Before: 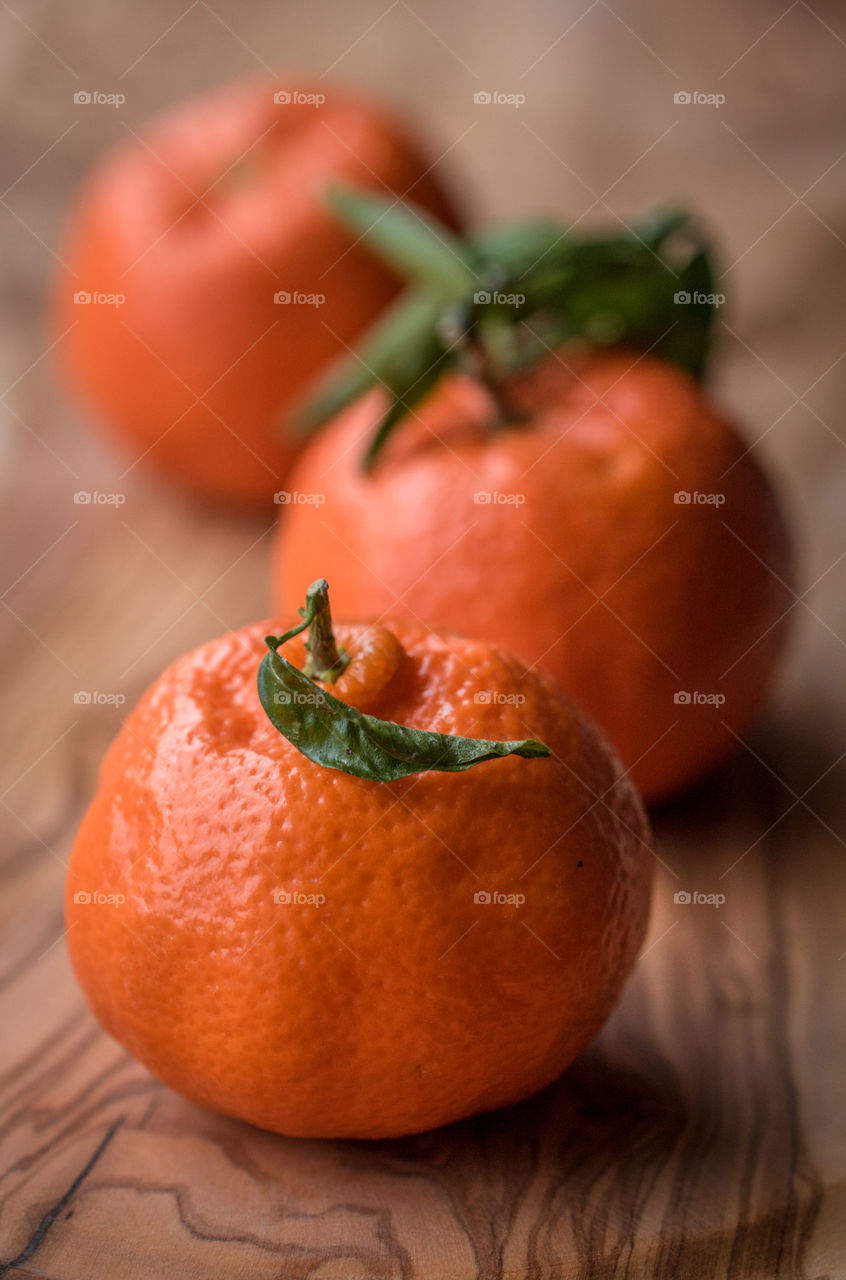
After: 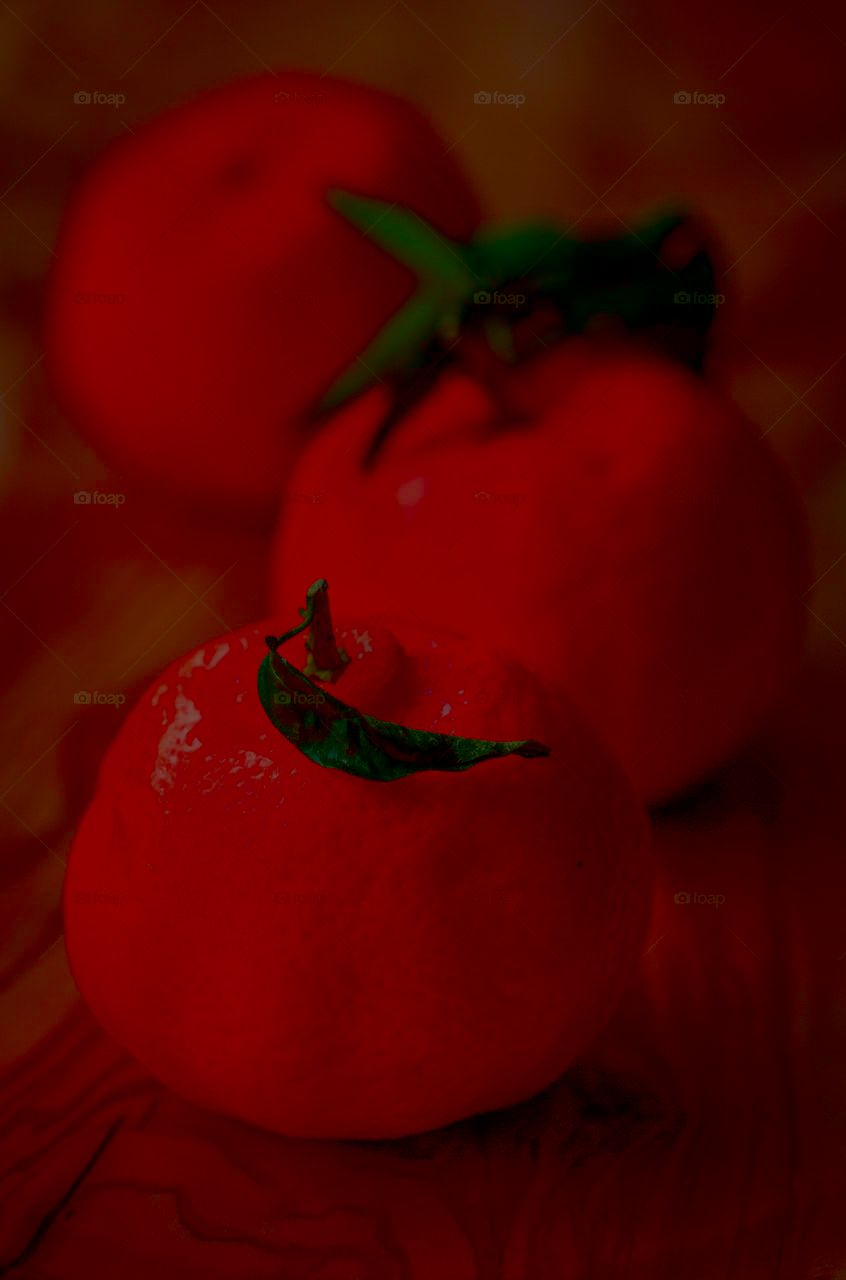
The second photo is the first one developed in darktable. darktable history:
local contrast: highlights 35%, detail 135%
color balance rgb: power › hue 329.63°, linear chroma grading › global chroma 14.812%, perceptual saturation grading › global saturation 0.968%, perceptual saturation grading › highlights -30.831%, perceptual saturation grading › shadows 19.714%
tone equalizer: -8 EV -0.003 EV, -7 EV 0.026 EV, -6 EV -0.006 EV, -5 EV 0.004 EV, -4 EV -0.052 EV, -3 EV -0.228 EV, -2 EV -0.687 EV, -1 EV -0.968 EV, +0 EV -0.995 EV, edges refinement/feathering 500, mask exposure compensation -1.57 EV, preserve details no
contrast brightness saturation: brightness -0.983, saturation 0.983
